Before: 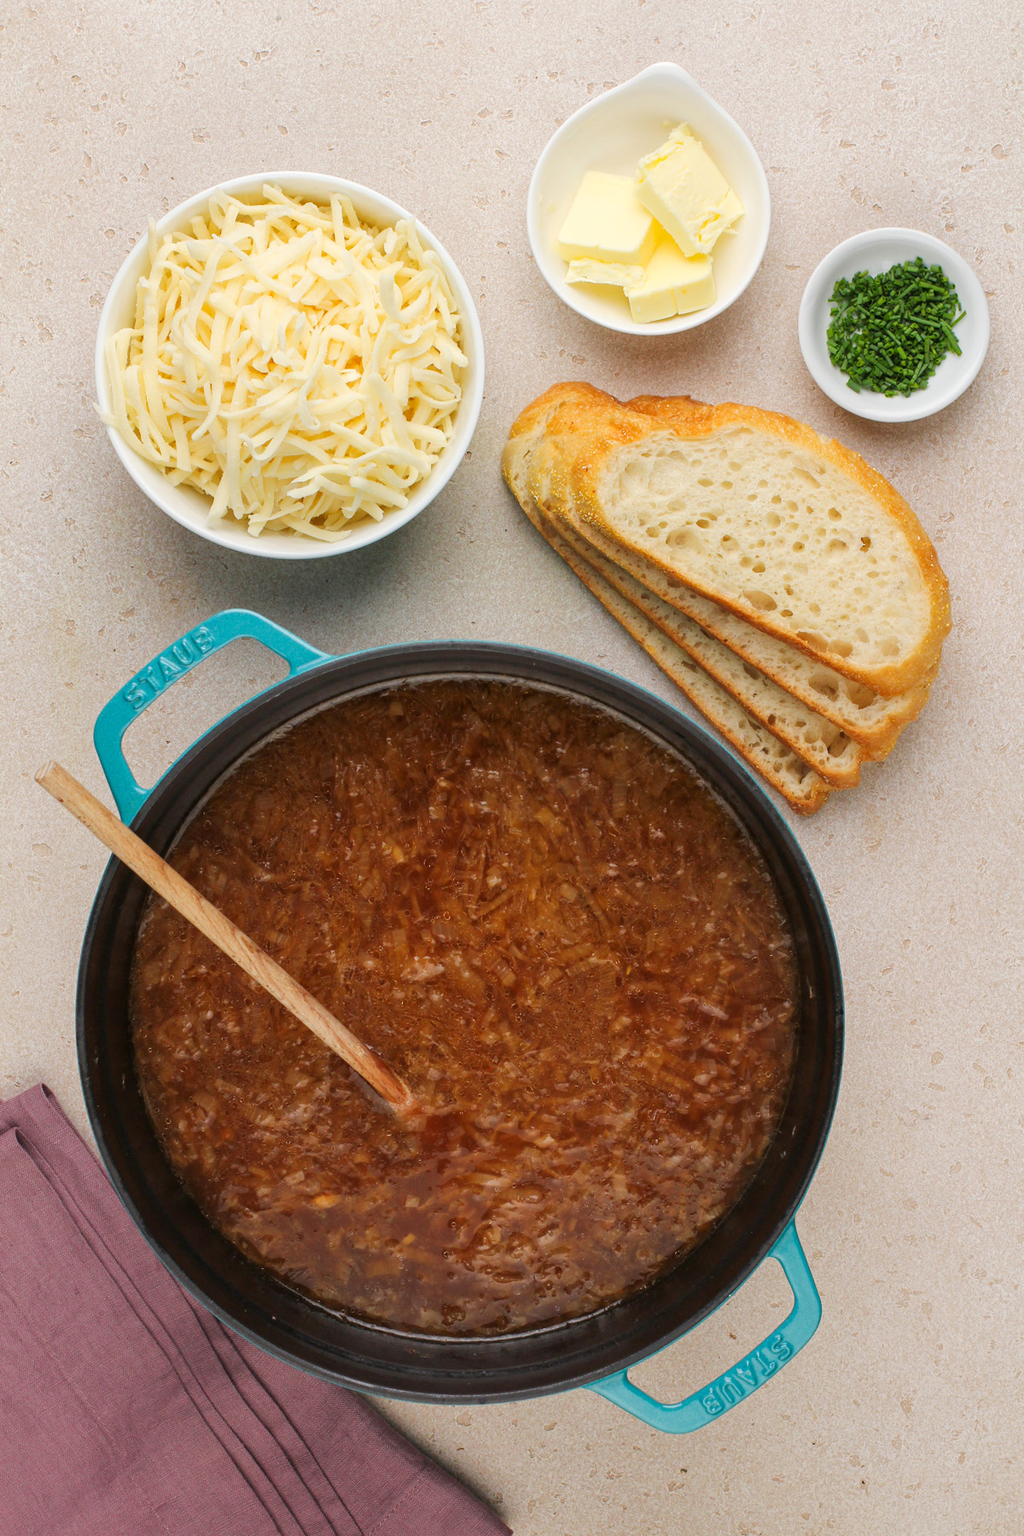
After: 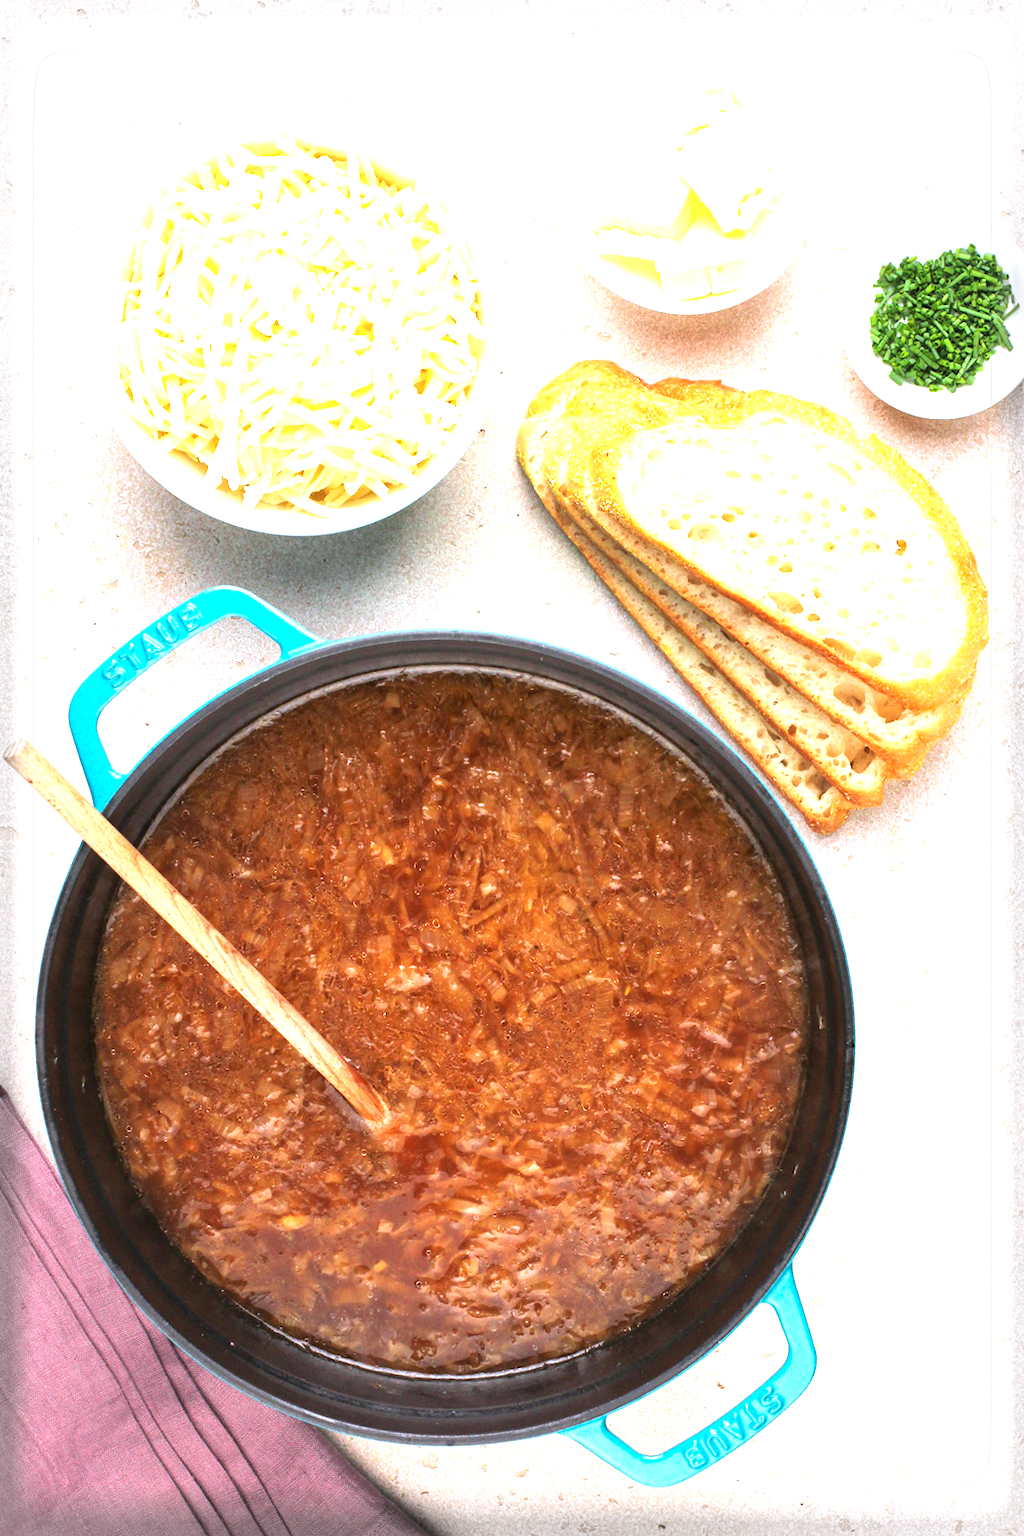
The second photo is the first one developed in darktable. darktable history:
tone equalizer: edges refinement/feathering 500, mask exposure compensation -1.57 EV, preserve details guided filter
levels: levels [0, 0.43, 0.859]
crop and rotate: angle -2.62°
exposure: black level correction 0, exposure 1 EV, compensate highlight preservation false
vignetting: fall-off start 93.27%, fall-off radius 5.02%, automatic ratio true, width/height ratio 1.33, shape 0.044, unbound false
color calibration: illuminant as shot in camera, x 0.358, y 0.373, temperature 4628.91 K
